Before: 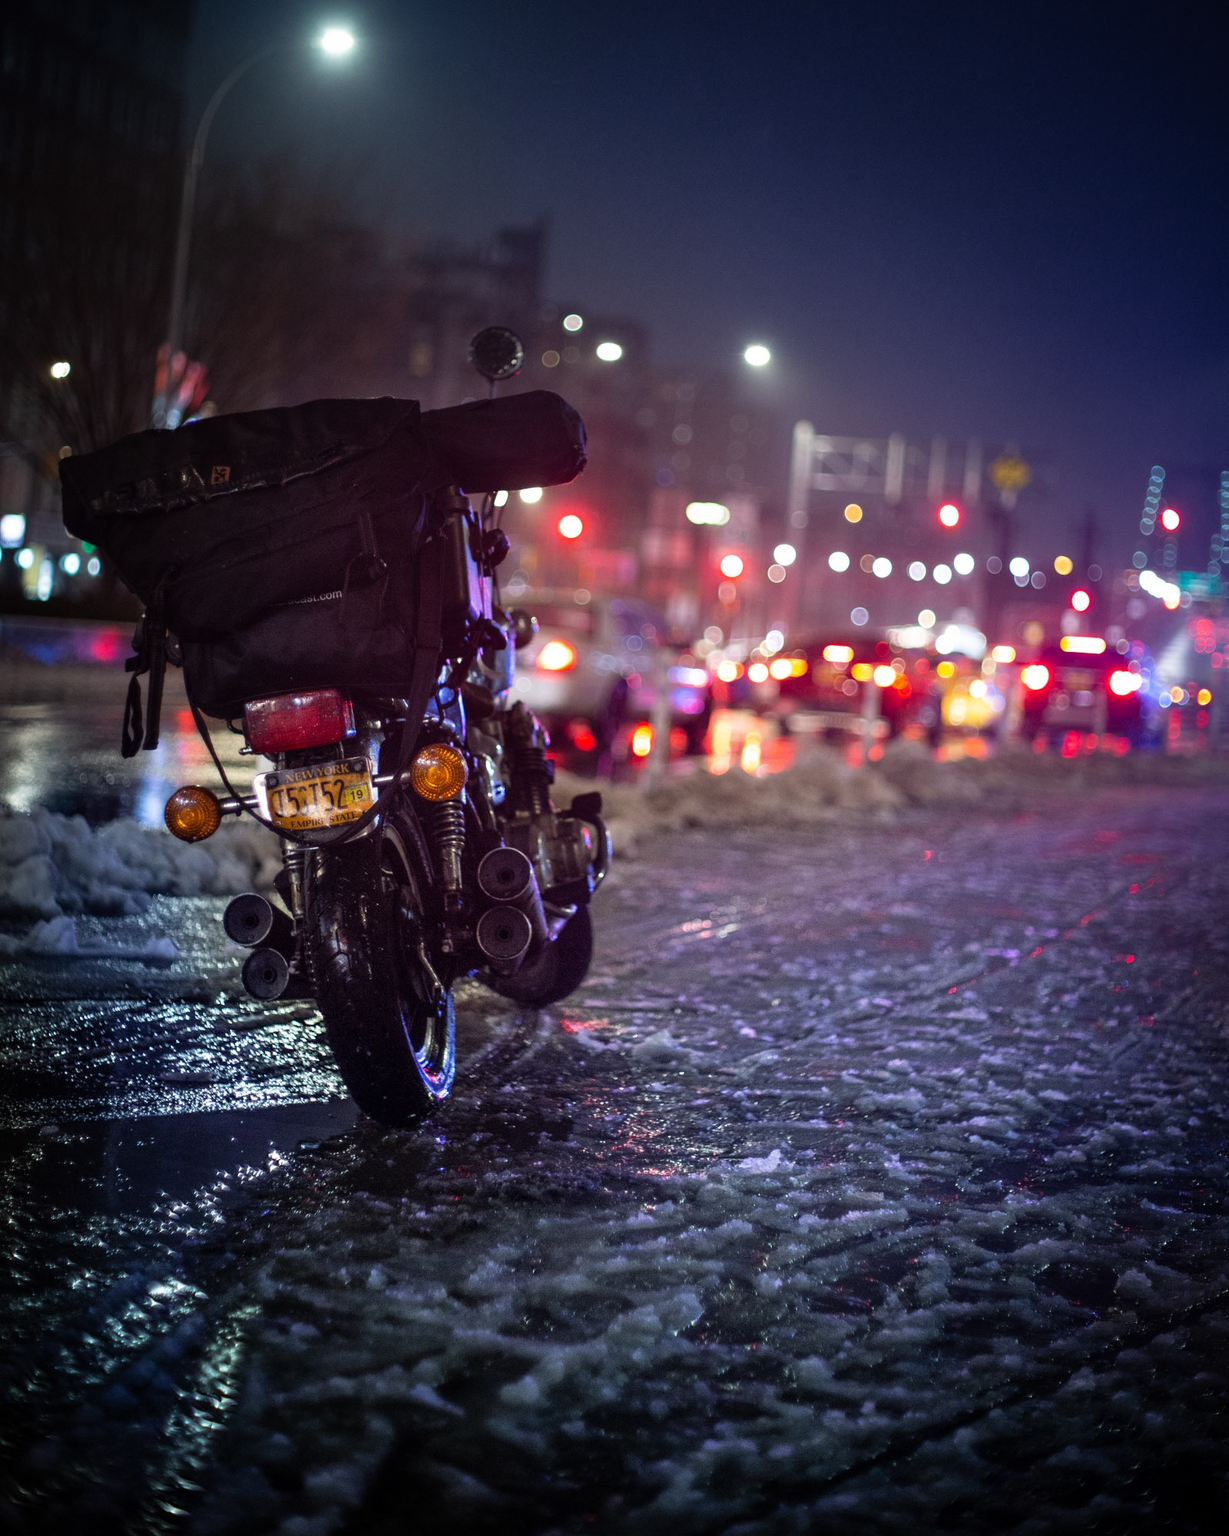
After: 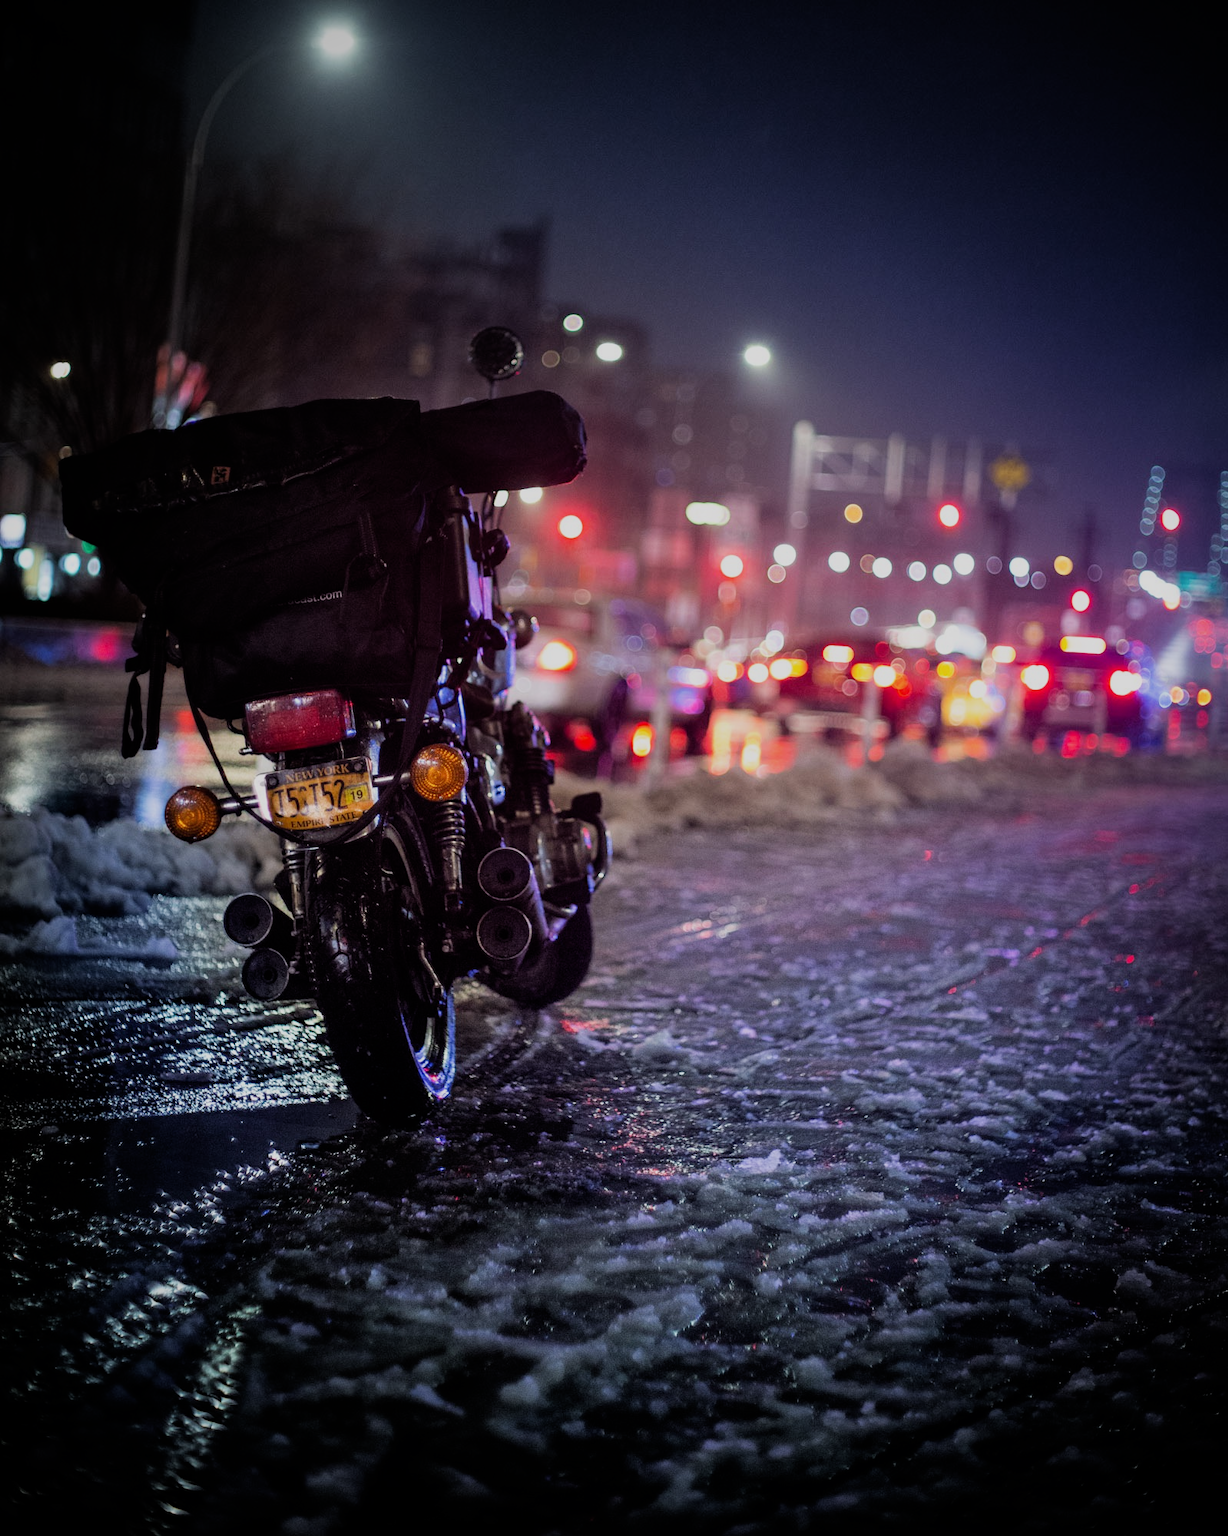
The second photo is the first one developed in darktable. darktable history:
filmic rgb: black relative exposure -7.65 EV, white relative exposure 4.56 EV, hardness 3.61, contrast 1.05
vignetting: fall-off start 74.49%, fall-off radius 65.9%, brightness -0.628, saturation -0.68
